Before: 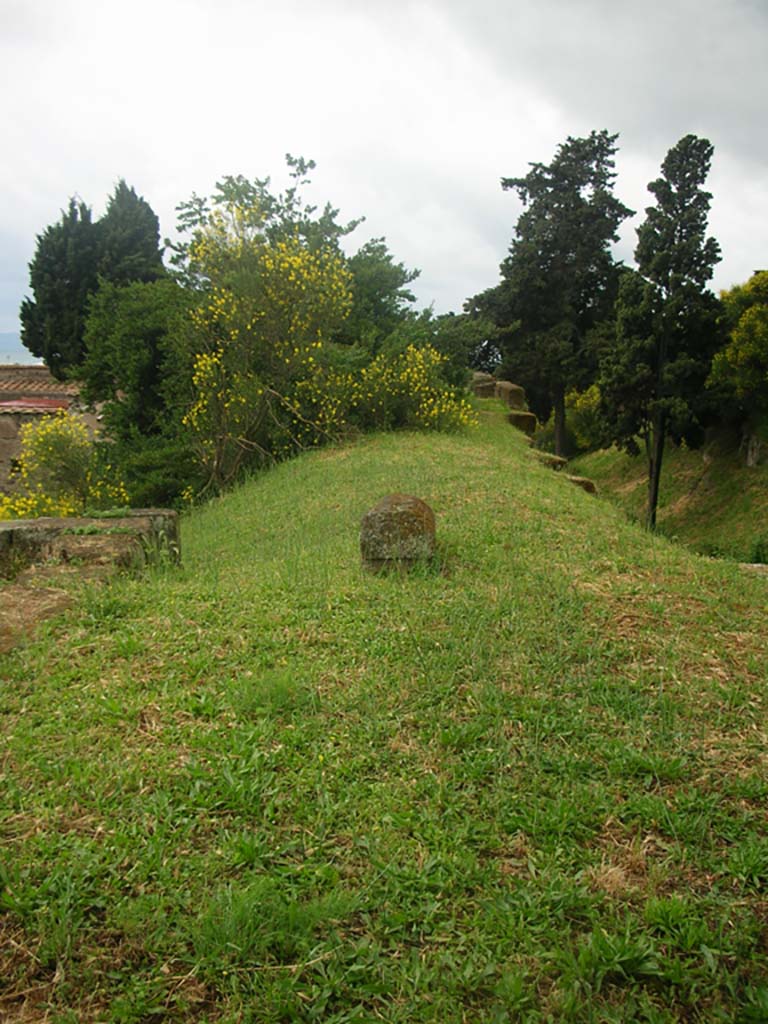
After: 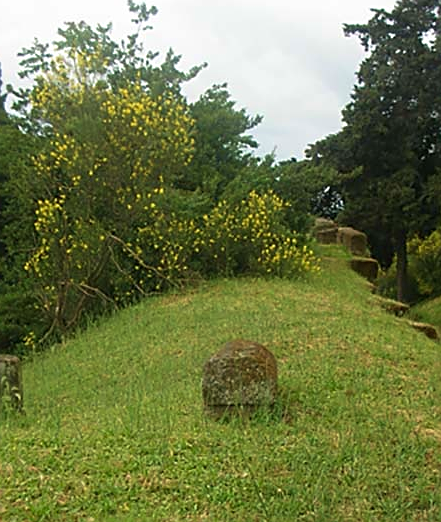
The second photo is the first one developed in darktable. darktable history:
crop: left 20.6%, top 15.113%, right 21.856%, bottom 33.879%
velvia: on, module defaults
sharpen: on, module defaults
